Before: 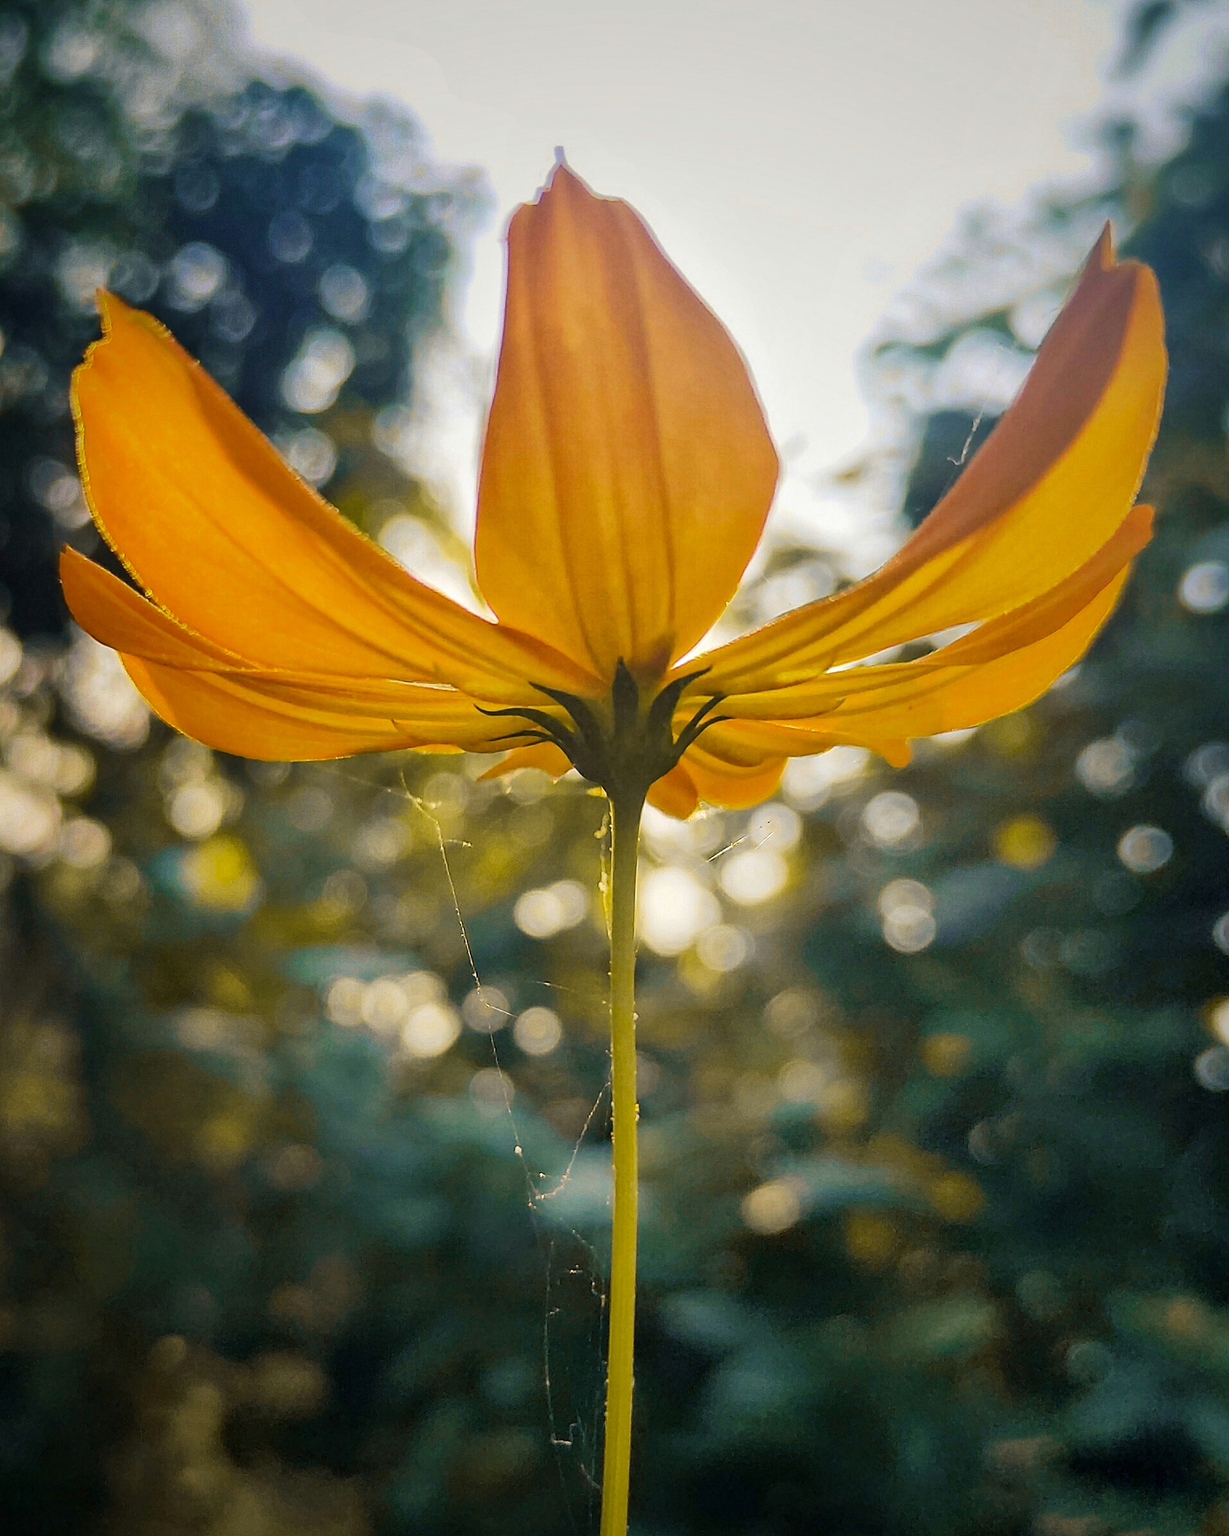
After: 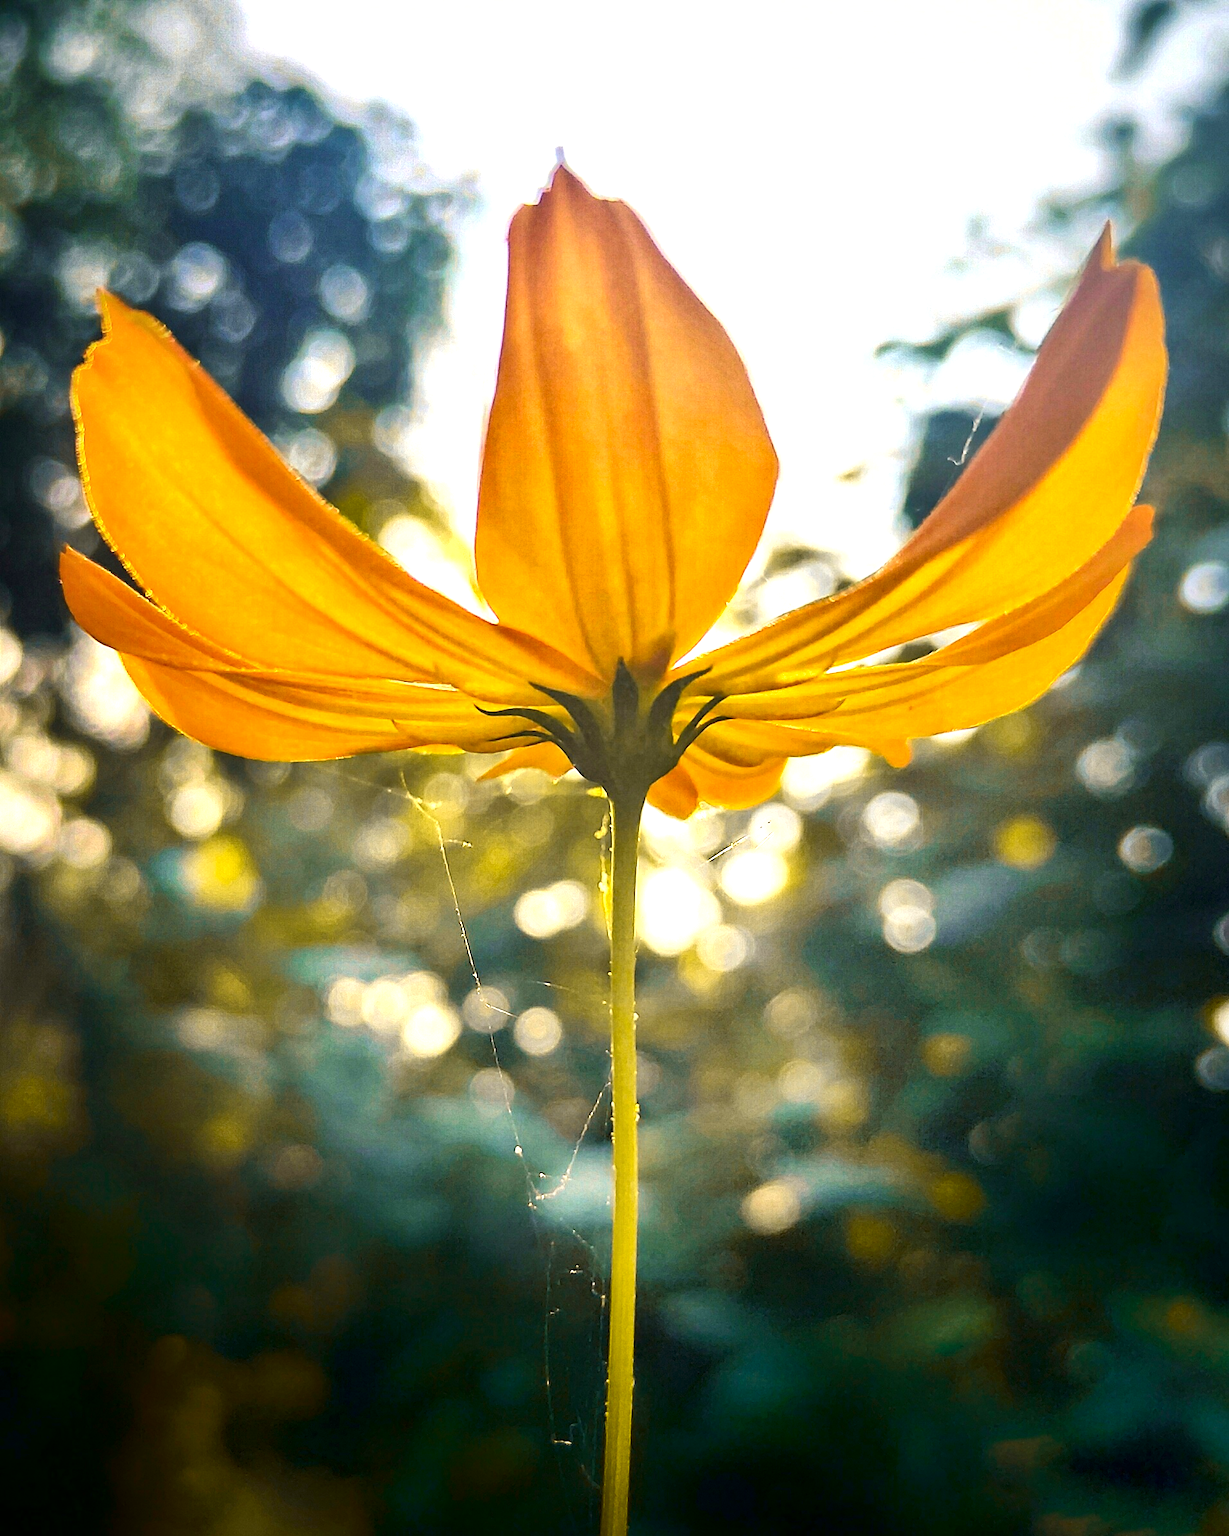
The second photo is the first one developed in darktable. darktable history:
exposure: black level correction 0, exposure 1.001 EV, compensate exposure bias true, compensate highlight preservation false
shadows and highlights: shadows -86.67, highlights -37.4, soften with gaussian
